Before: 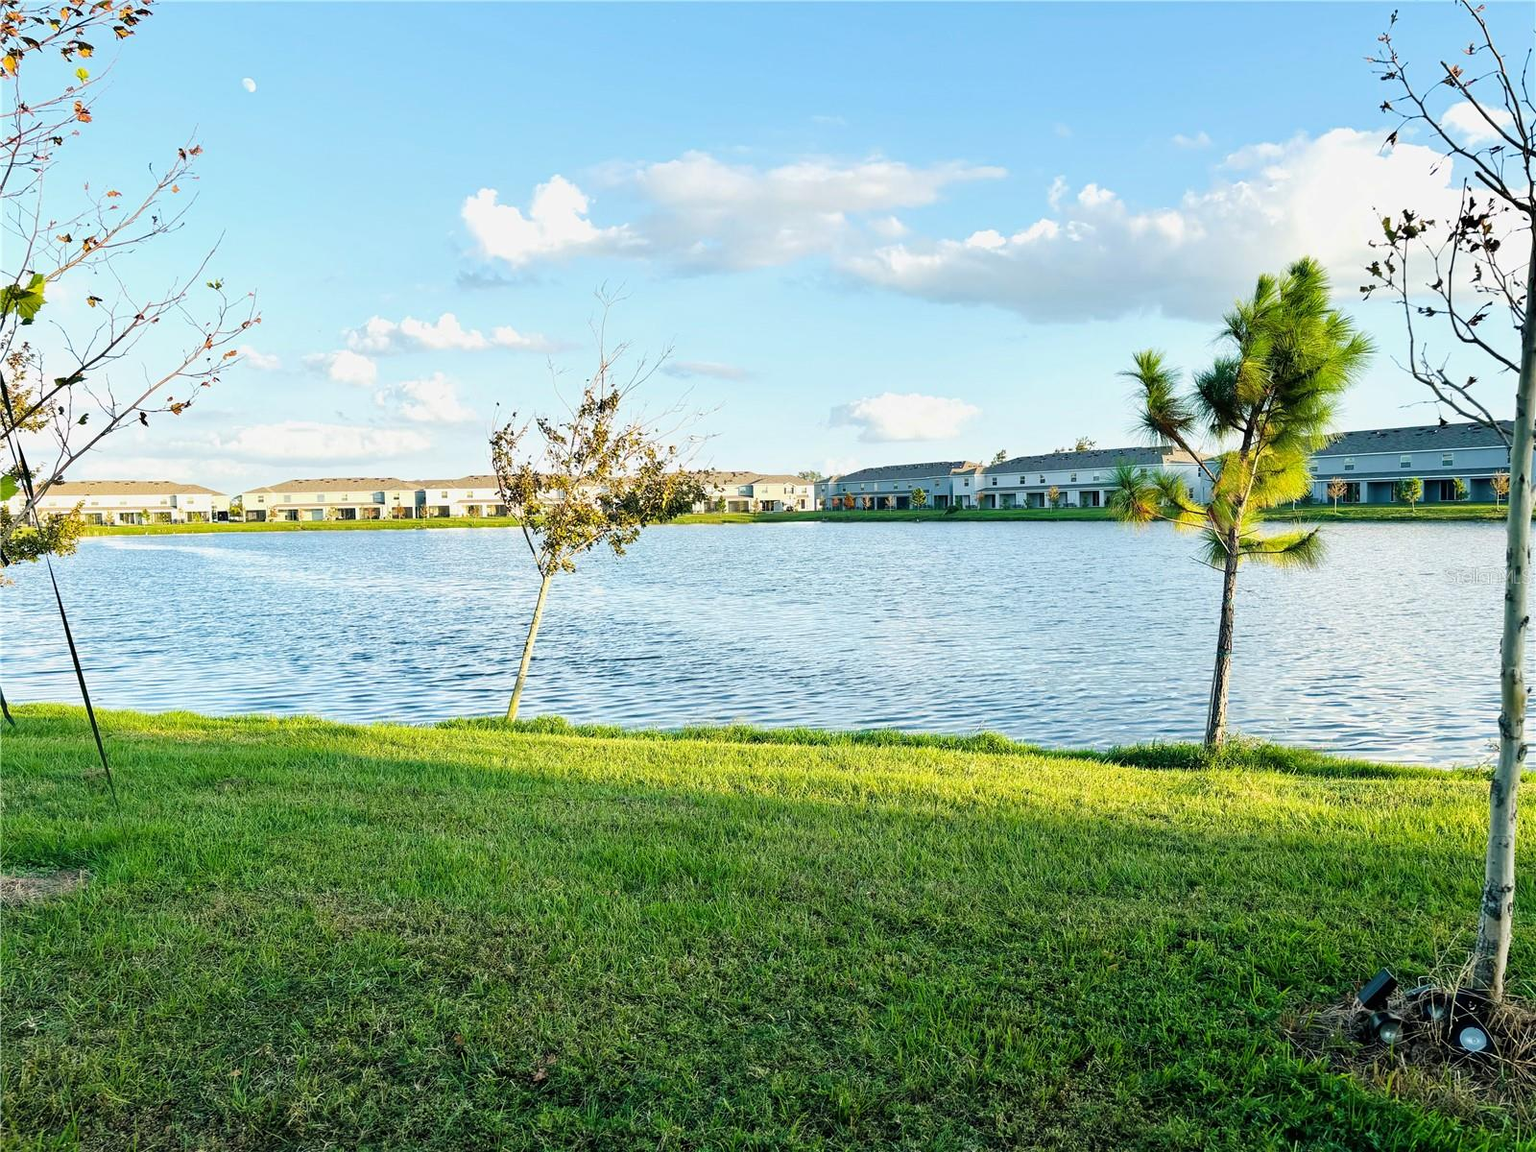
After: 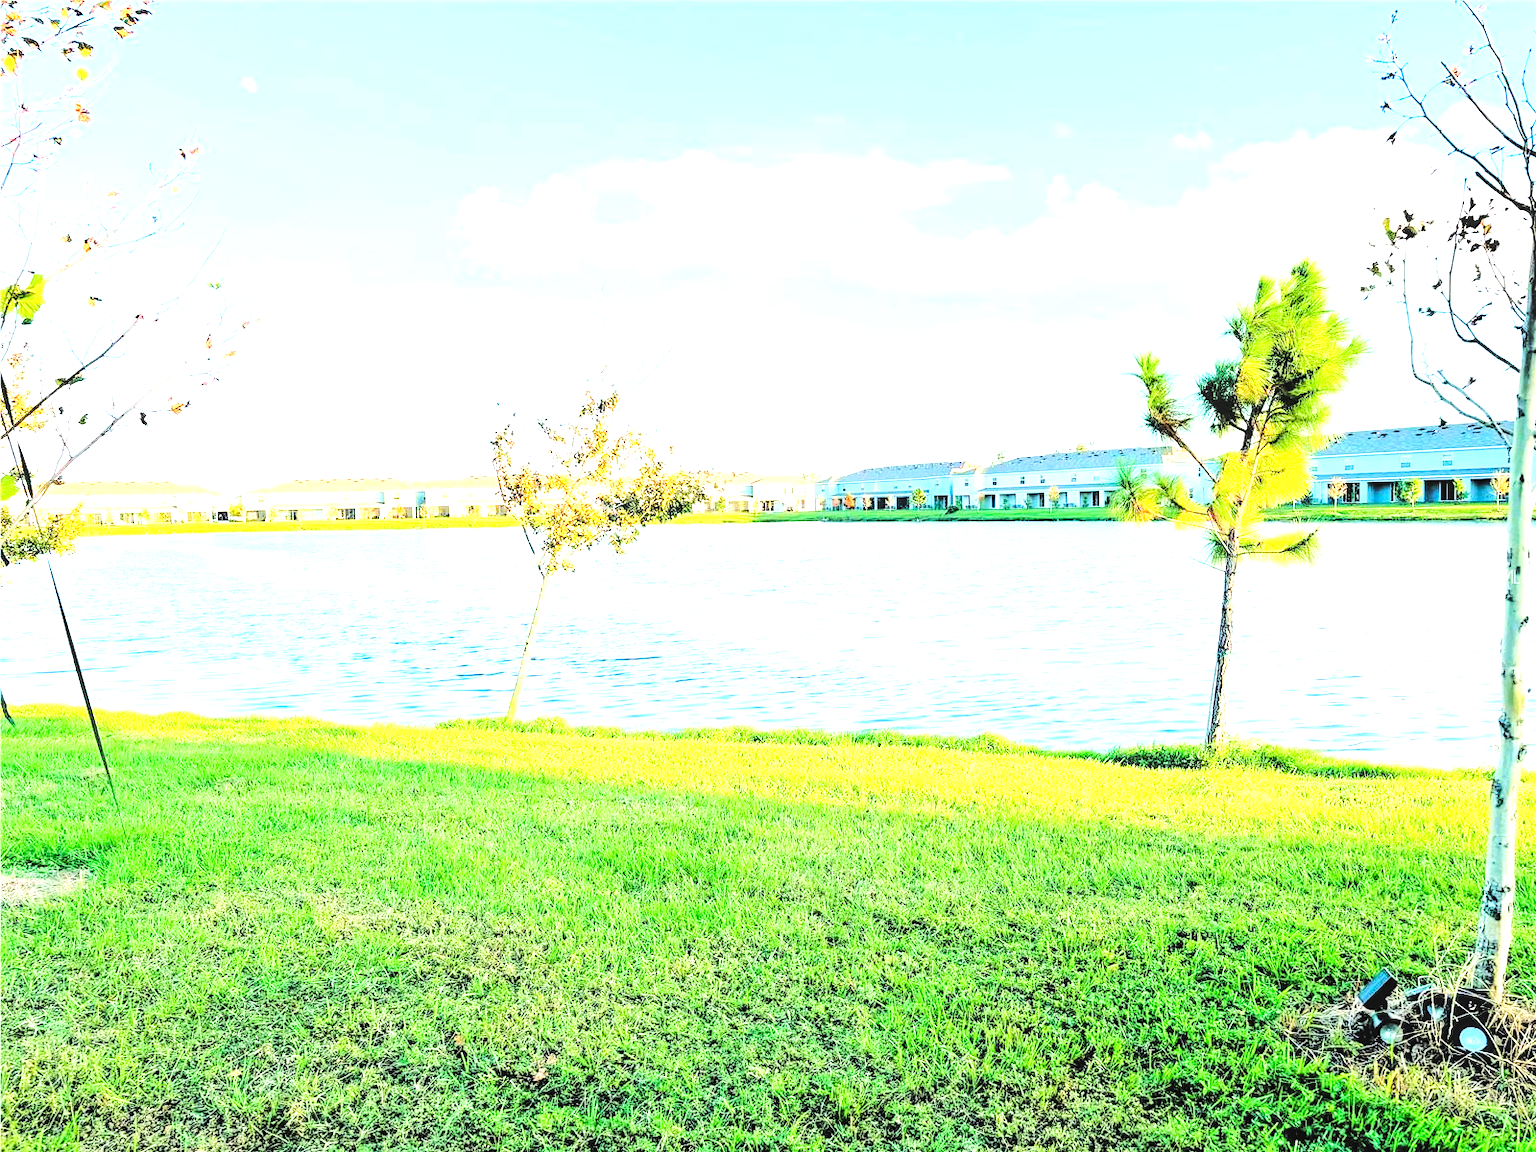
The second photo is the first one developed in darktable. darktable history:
exposure: black level correction 0, exposure 2.088 EV, compensate exposure bias true, compensate highlight preservation false
local contrast: on, module defaults
tone curve: curves: ch0 [(0, 0) (0.086, 0.006) (0.148, 0.021) (0.245, 0.105) (0.374, 0.401) (0.444, 0.631) (0.778, 0.915) (1, 1)], color space Lab, linked channels, preserve colors none
